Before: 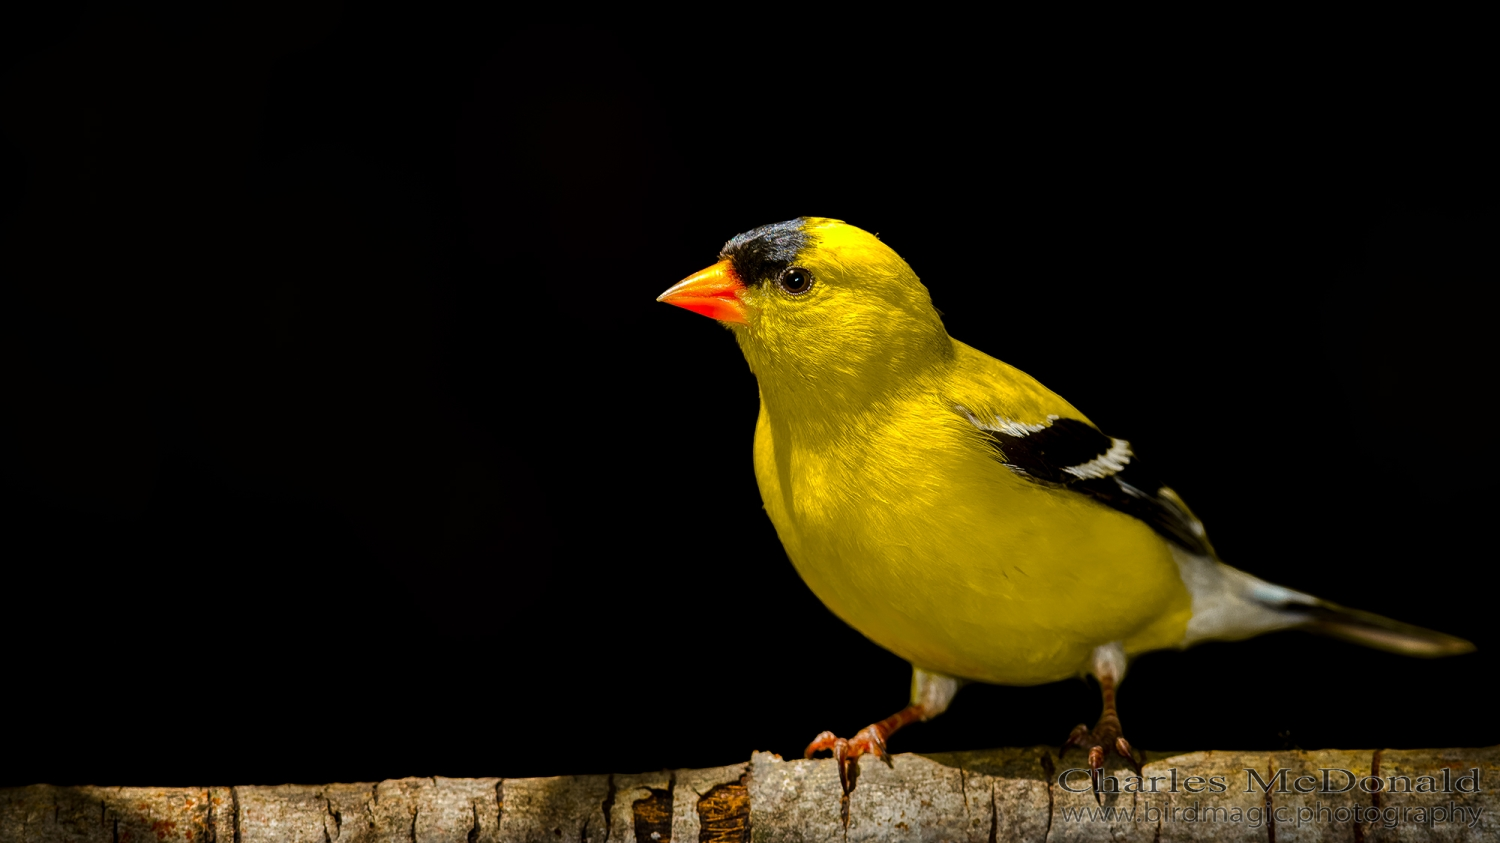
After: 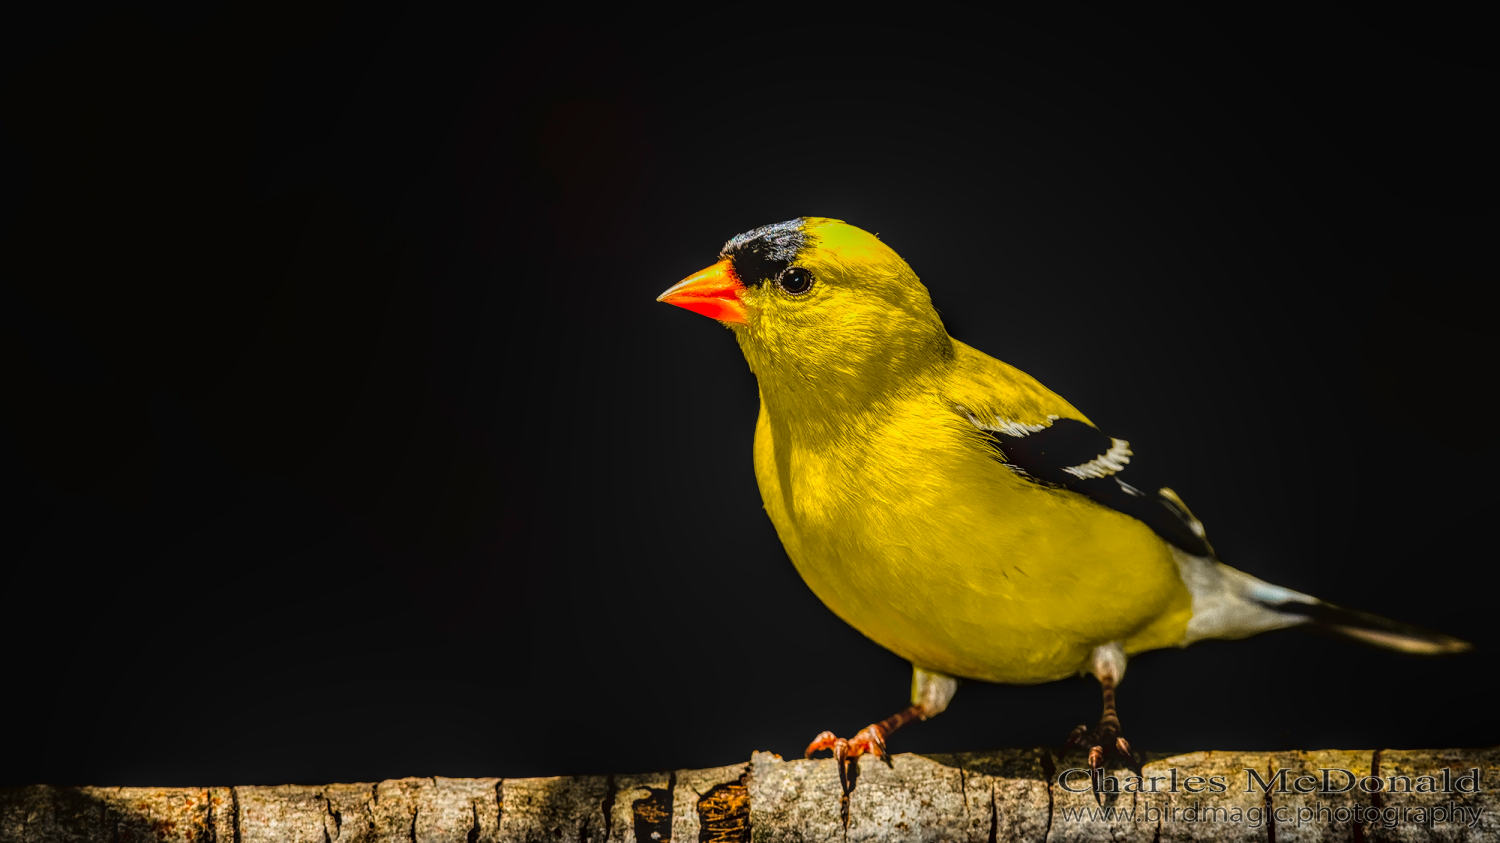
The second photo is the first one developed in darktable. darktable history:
tone curve: curves: ch0 [(0, 0.016) (0.11, 0.039) (0.259, 0.235) (0.383, 0.437) (0.499, 0.597) (0.733, 0.867) (0.843, 0.948) (1, 1)], color space Lab, linked channels, preserve colors none
local contrast: highlights 0%, shadows 0%, detail 133%
